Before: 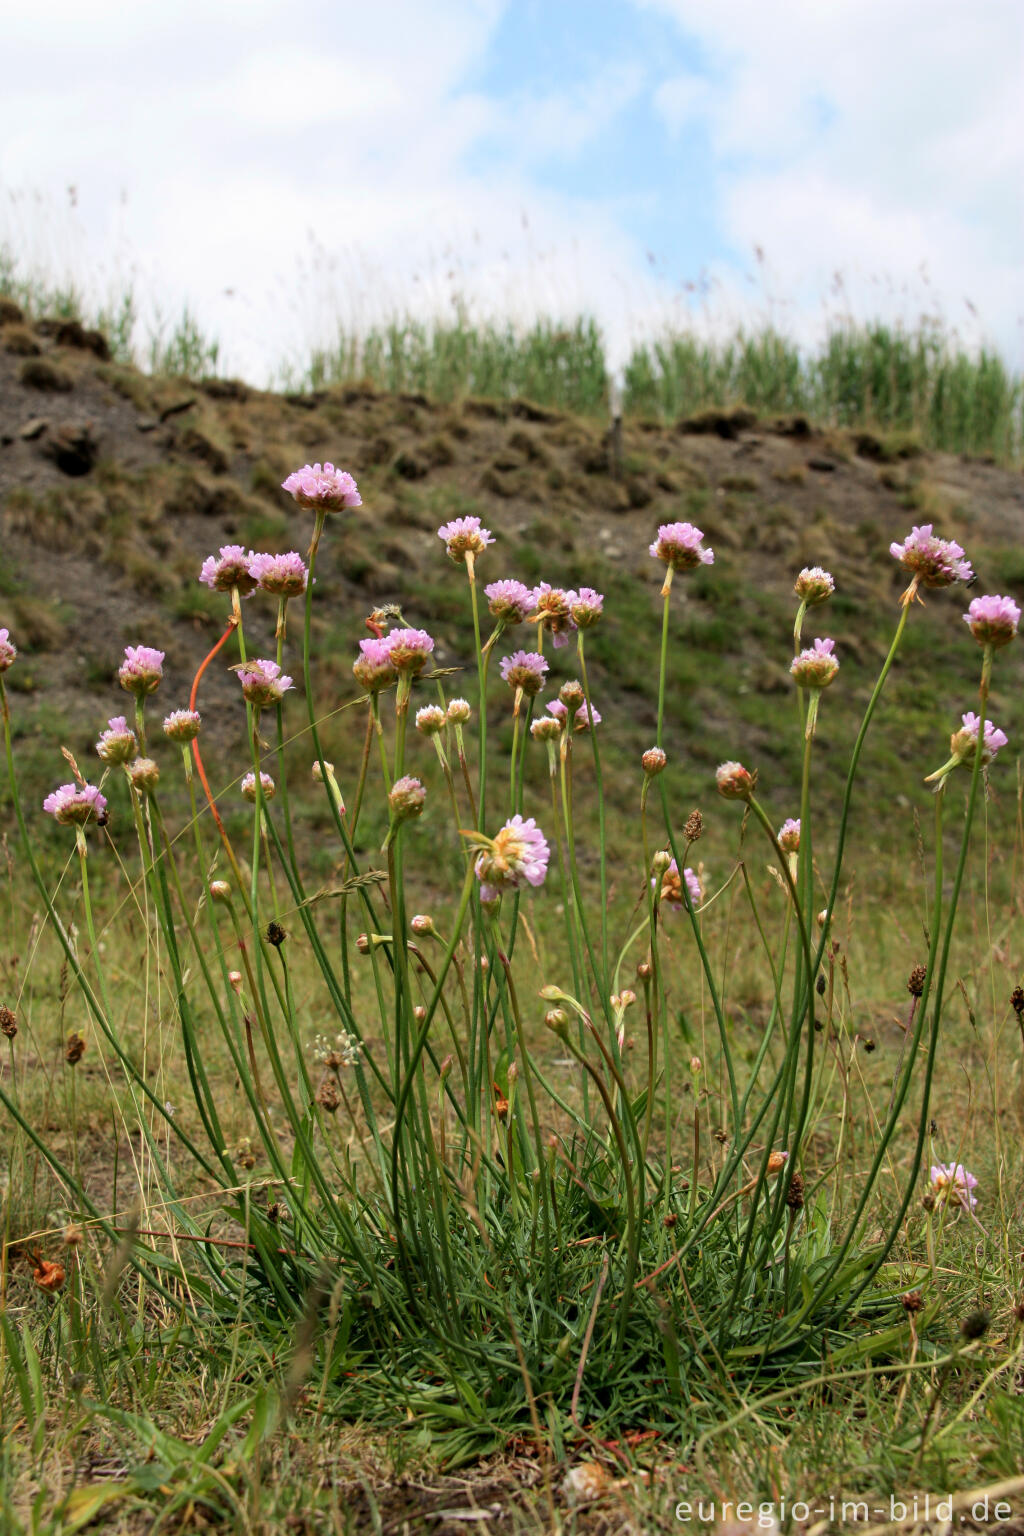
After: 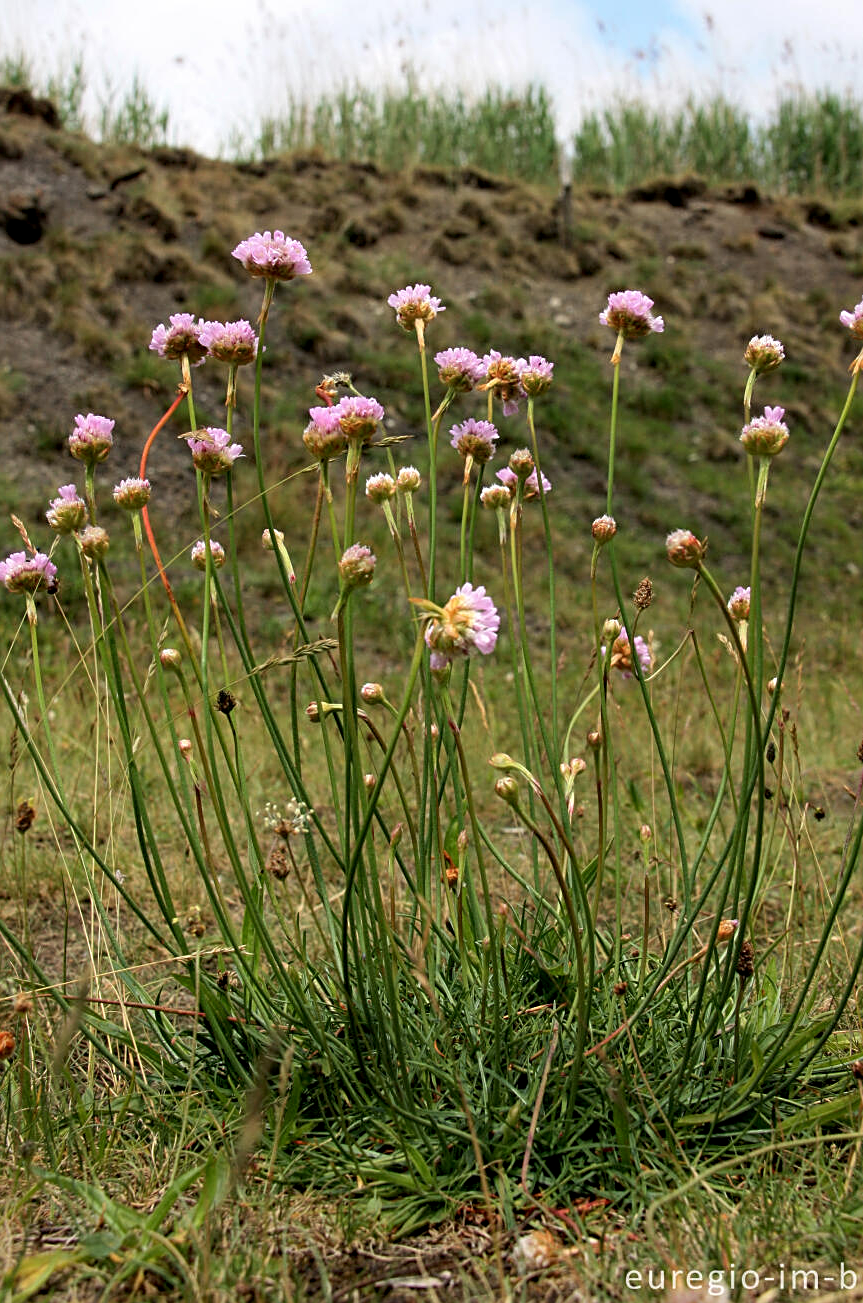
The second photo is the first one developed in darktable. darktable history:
sharpen: on, module defaults
local contrast: highlights 103%, shadows 97%, detail 119%, midtone range 0.2
tone equalizer: on, module defaults
exposure: black level correction 0.001, compensate highlight preservation false
crop and rotate: left 4.945%, top 15.117%, right 10.688%
